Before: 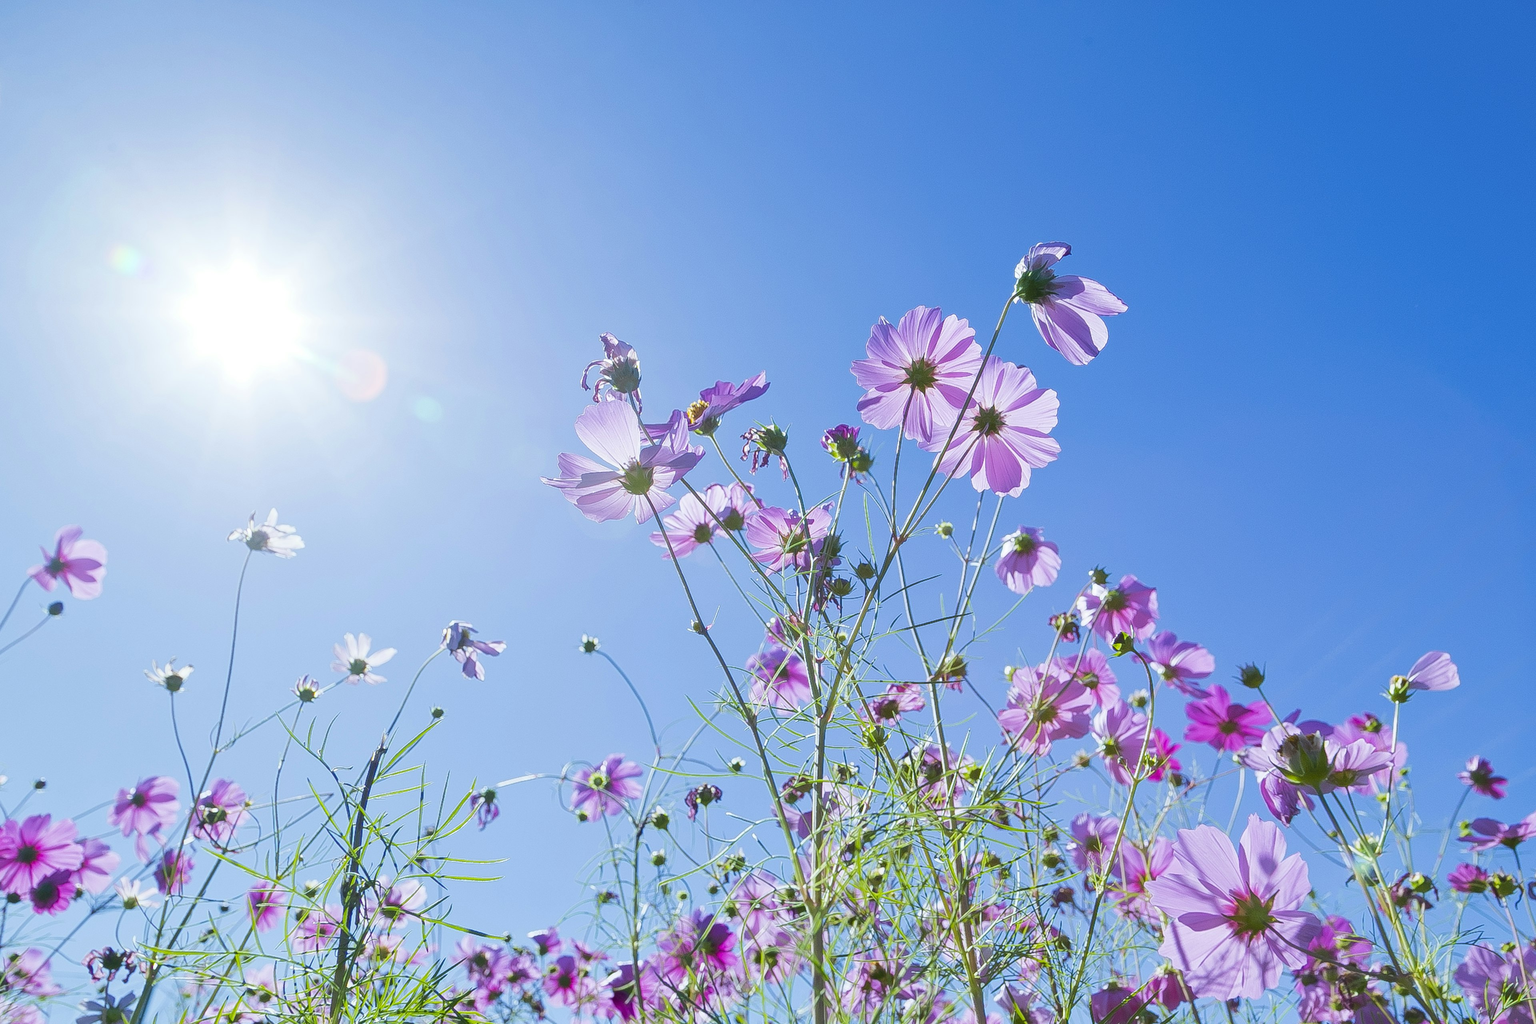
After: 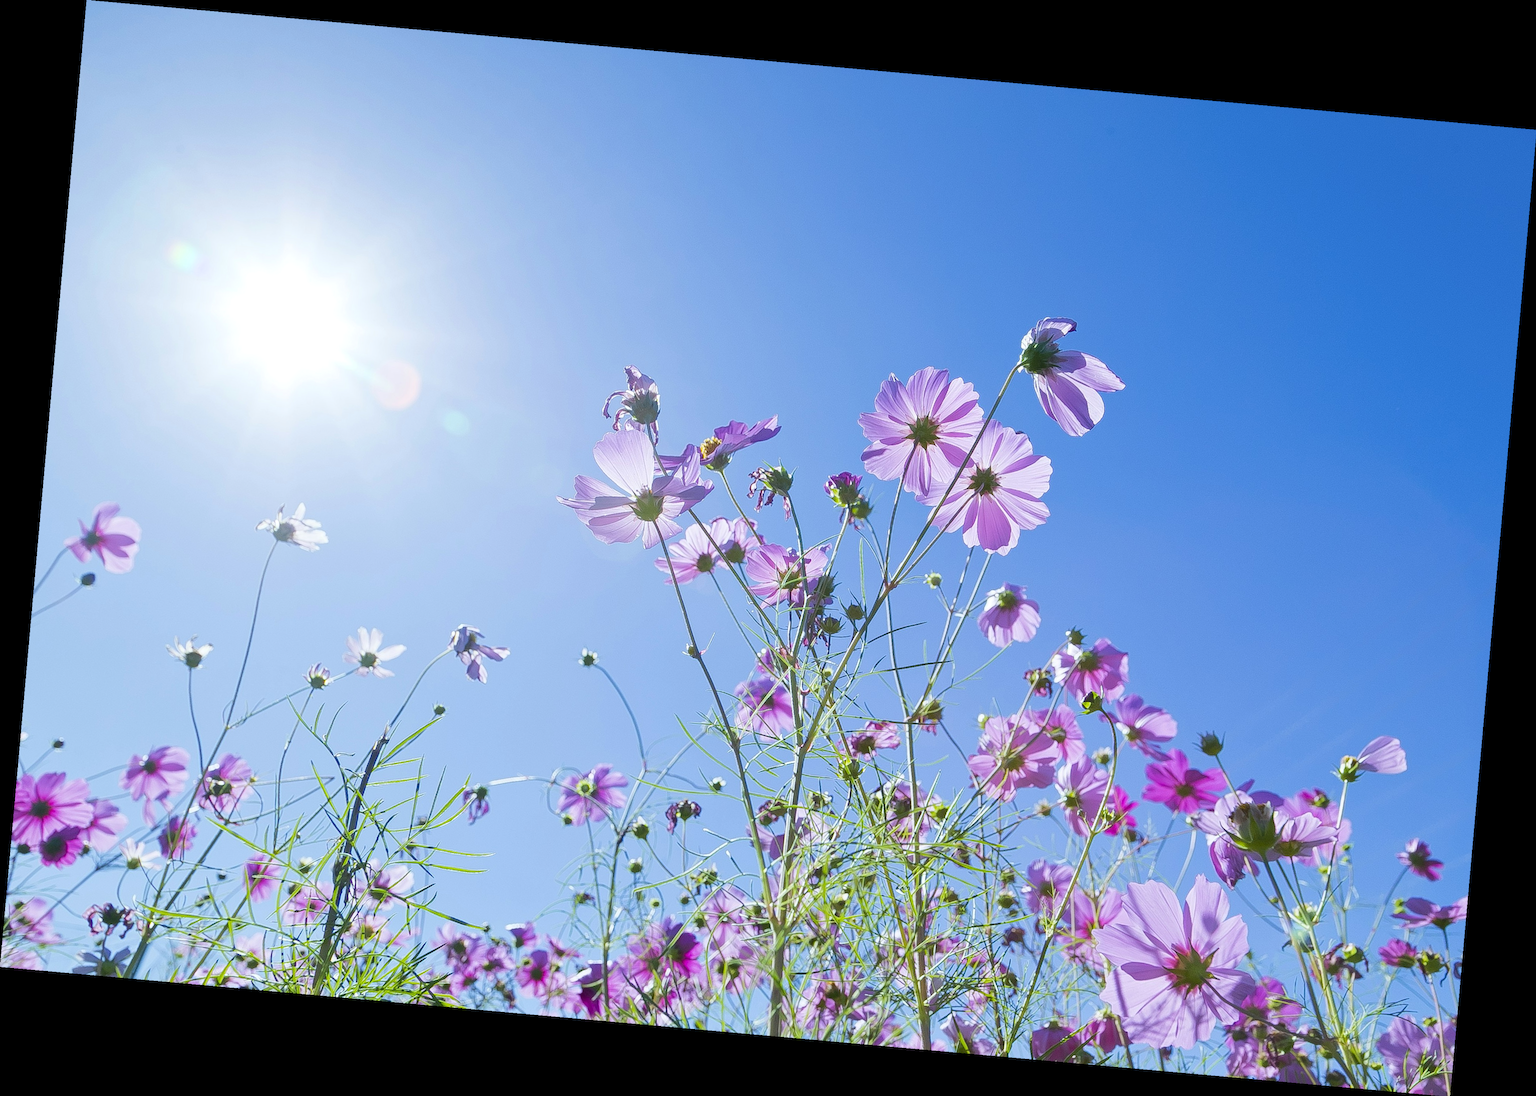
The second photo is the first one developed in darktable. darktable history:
rotate and perspective: rotation 5.12°, automatic cropping off
levels: levels [0, 0.492, 0.984]
